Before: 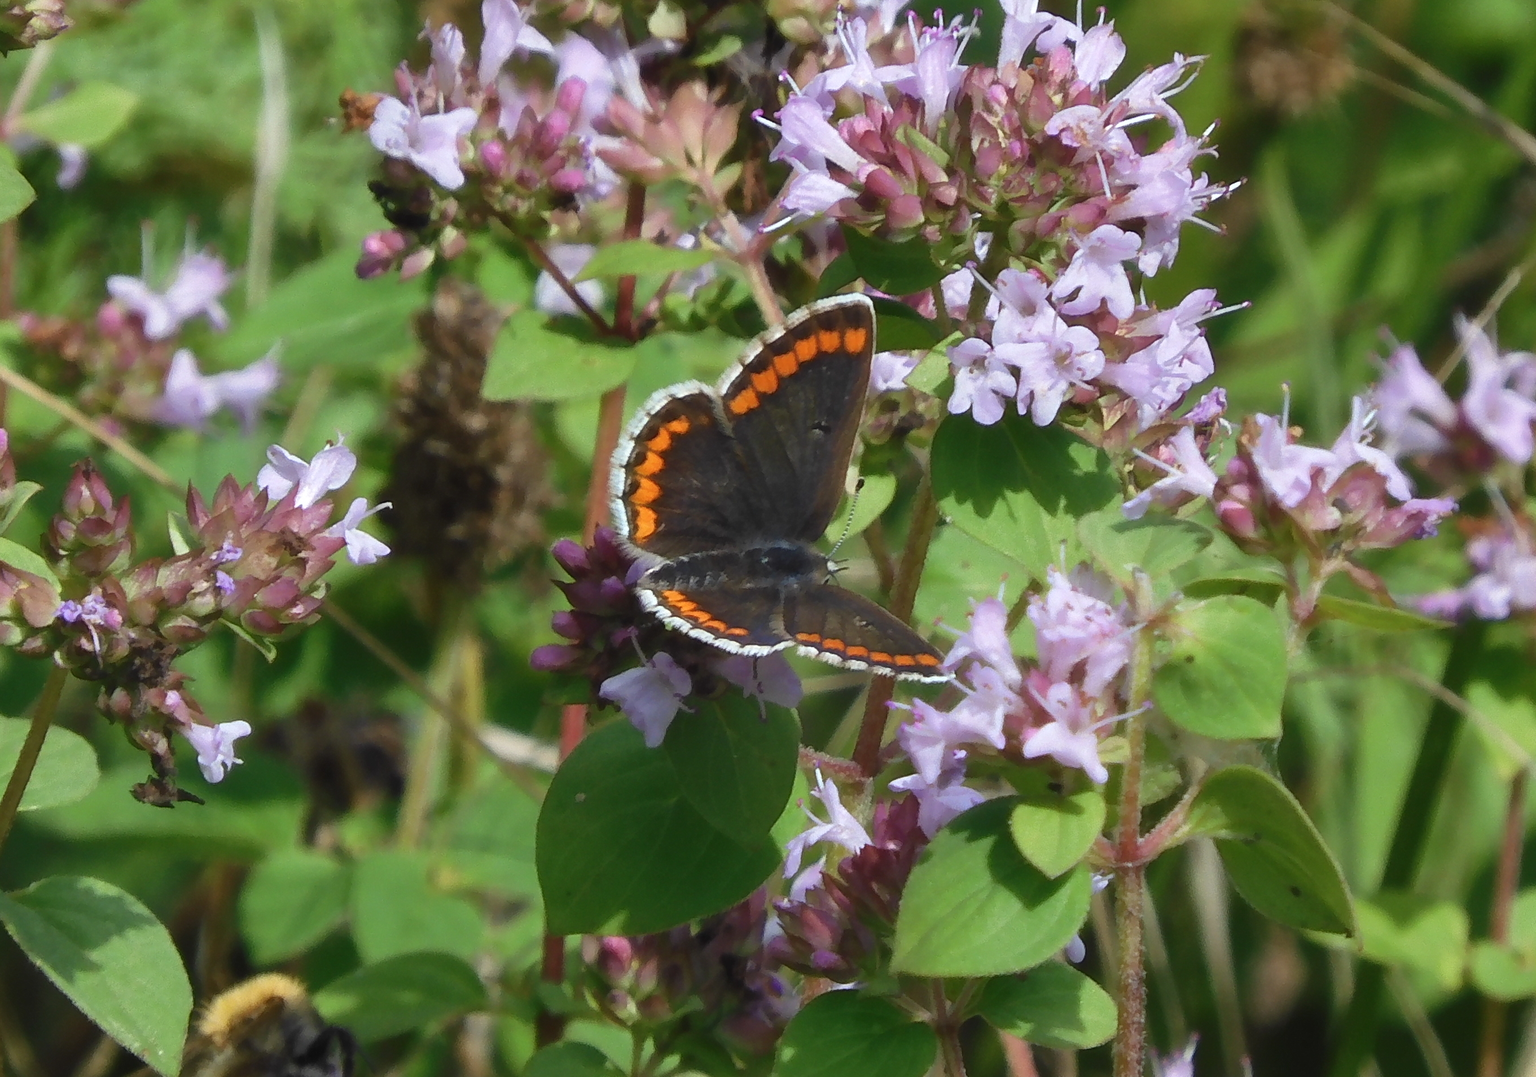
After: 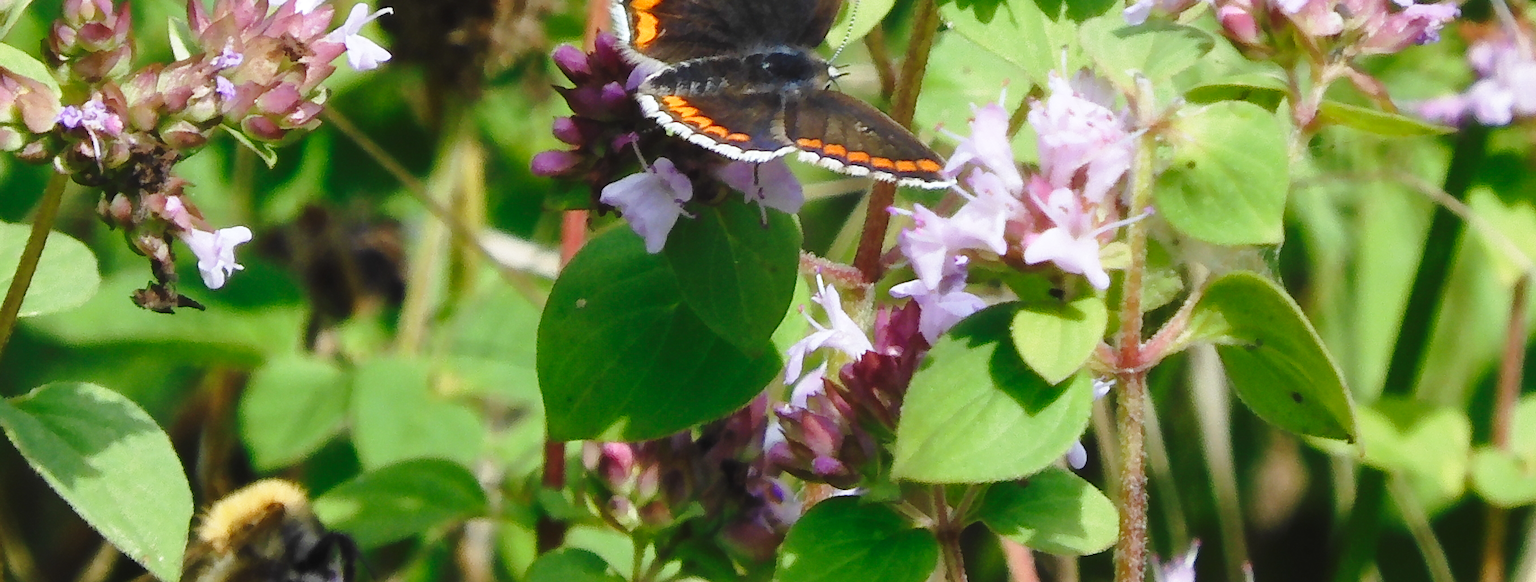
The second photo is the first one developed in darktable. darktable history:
crop and rotate: top 45.986%, right 0.077%
base curve: curves: ch0 [(0, 0) (0.028, 0.03) (0.121, 0.232) (0.46, 0.748) (0.859, 0.968) (1, 1)], preserve colors none
